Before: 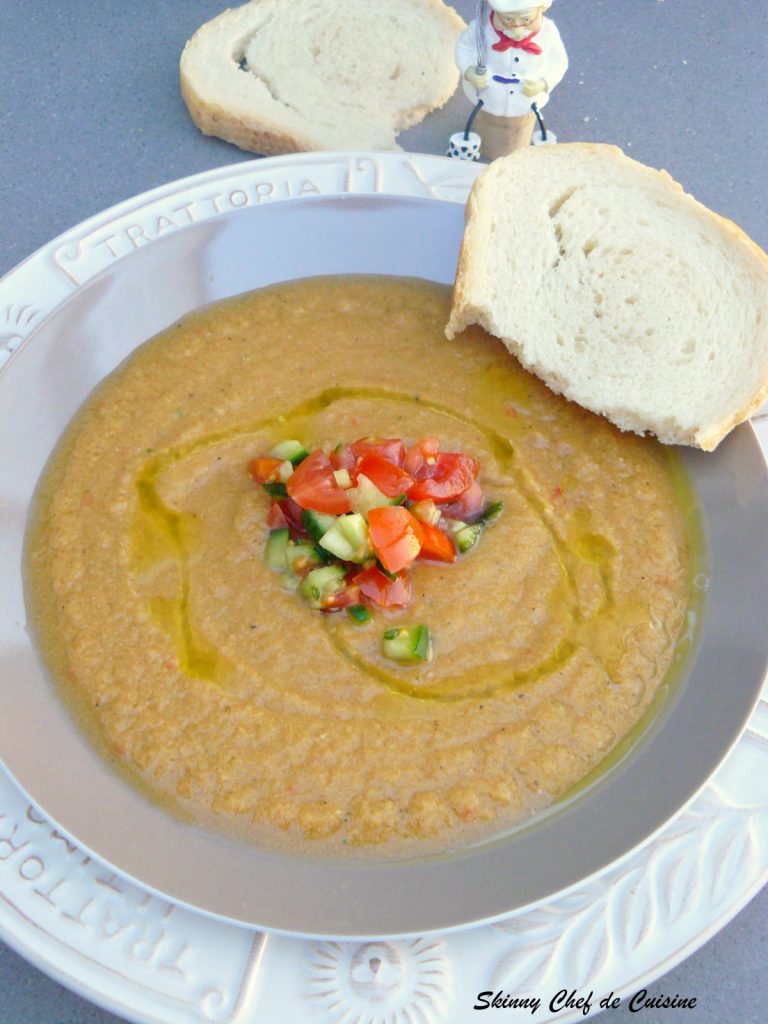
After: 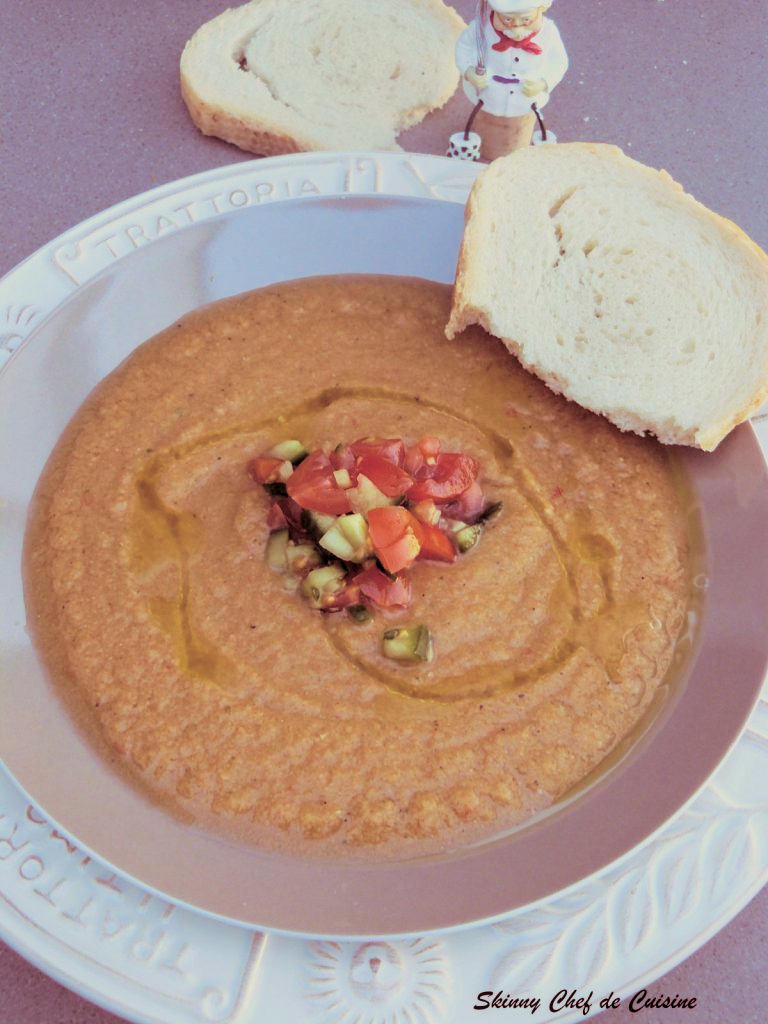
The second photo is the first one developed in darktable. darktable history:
local contrast: detail 130%
filmic rgb: black relative exposure -7.65 EV, white relative exposure 4.56 EV, hardness 3.61, color science v6 (2022)
split-toning: highlights › hue 187.2°, highlights › saturation 0.83, balance -68.05, compress 56.43%
